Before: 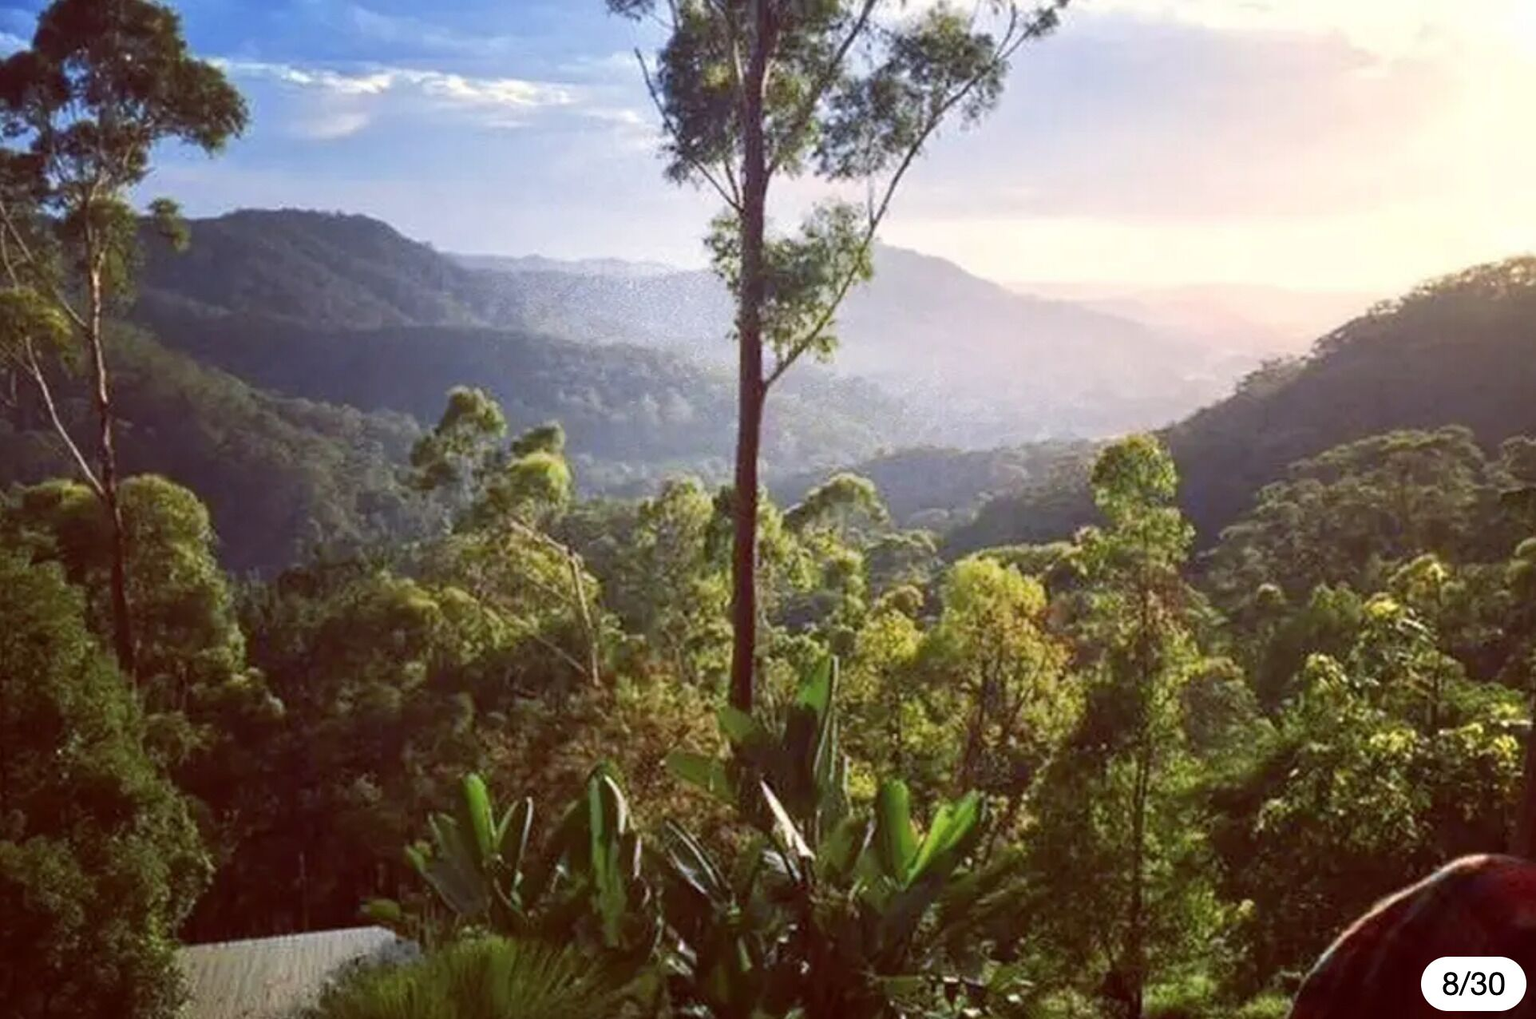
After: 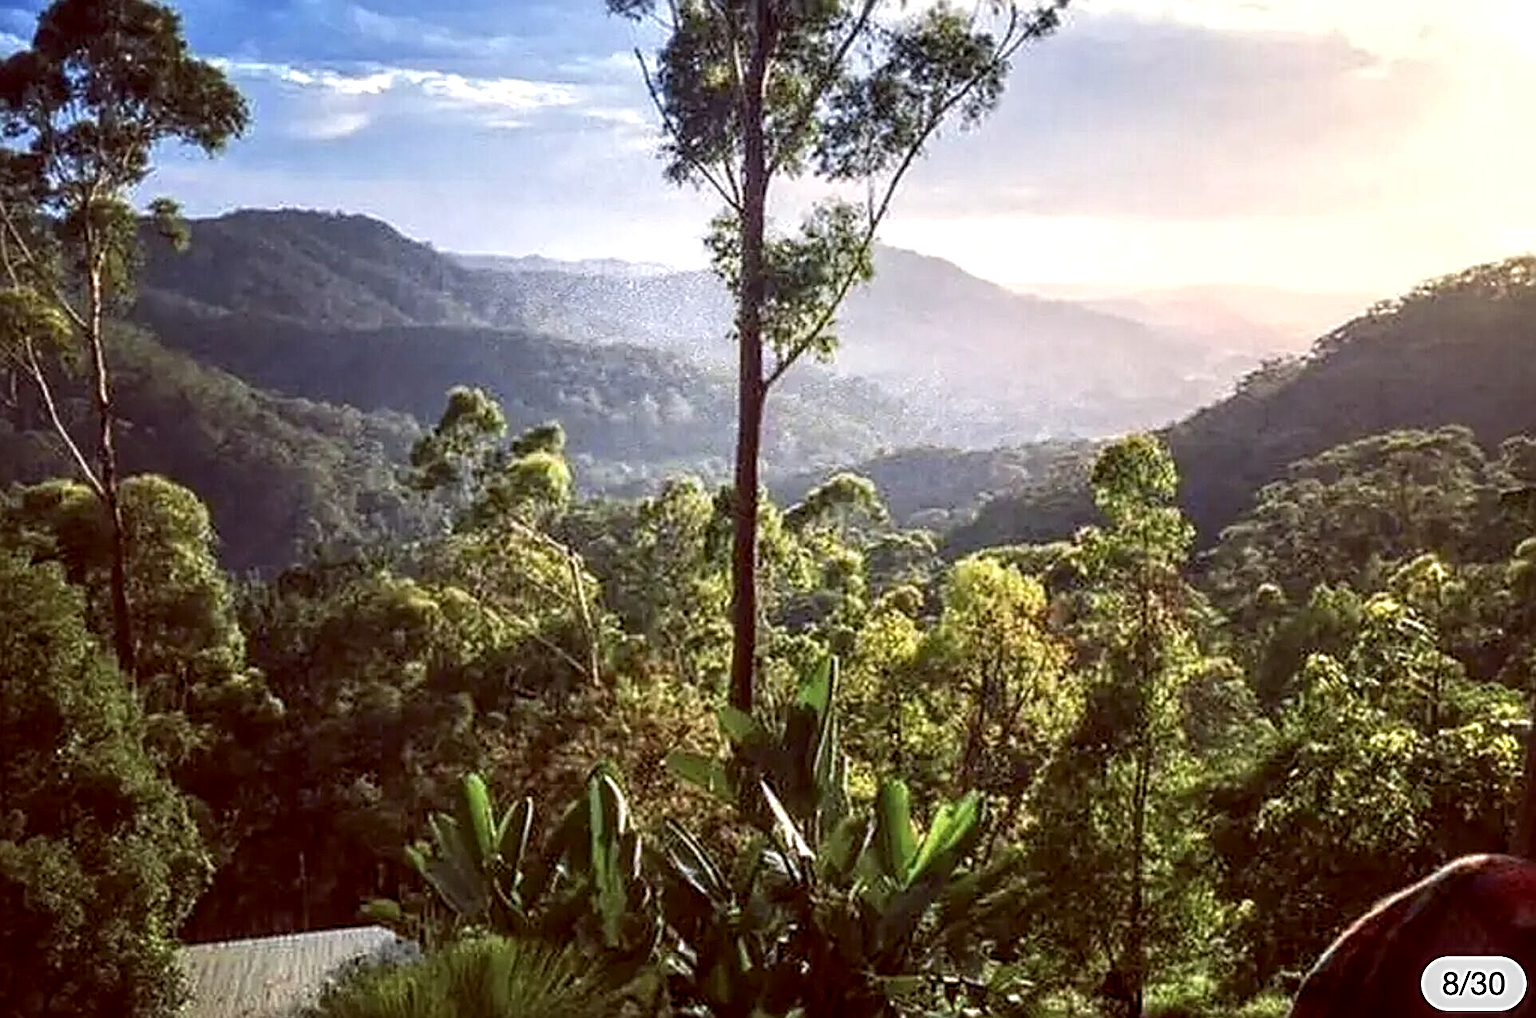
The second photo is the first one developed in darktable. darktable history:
sharpen: radius 2.837, amount 0.707
local contrast: detail 160%
